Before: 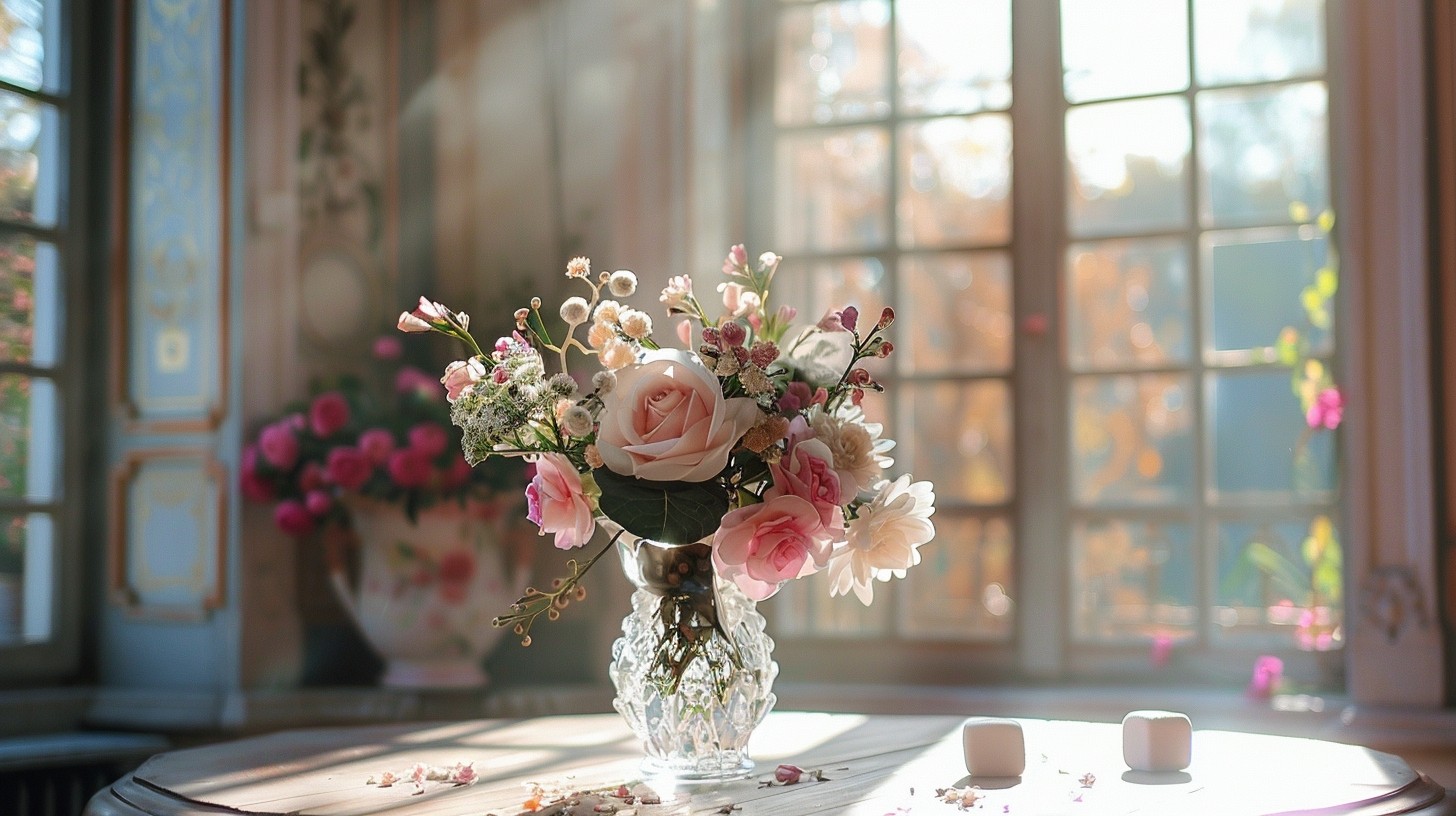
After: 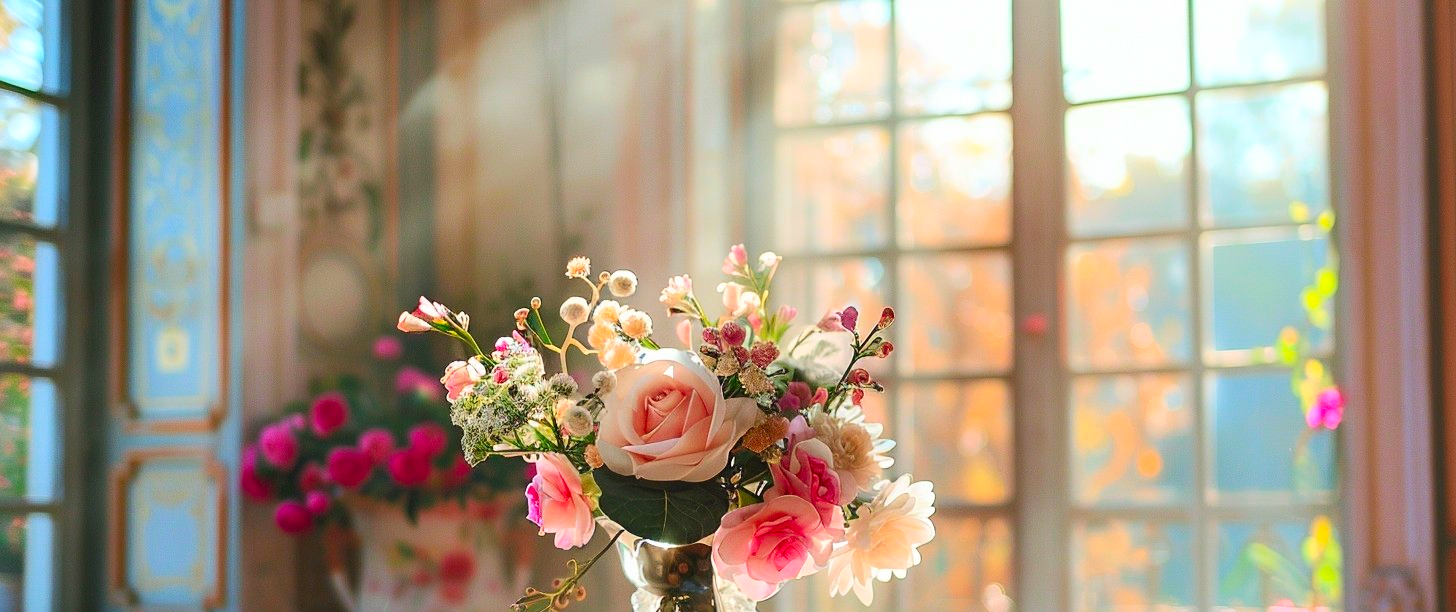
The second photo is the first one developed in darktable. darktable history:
crop: bottom 24.98%
contrast brightness saturation: contrast 0.197, brightness 0.198, saturation 0.781
